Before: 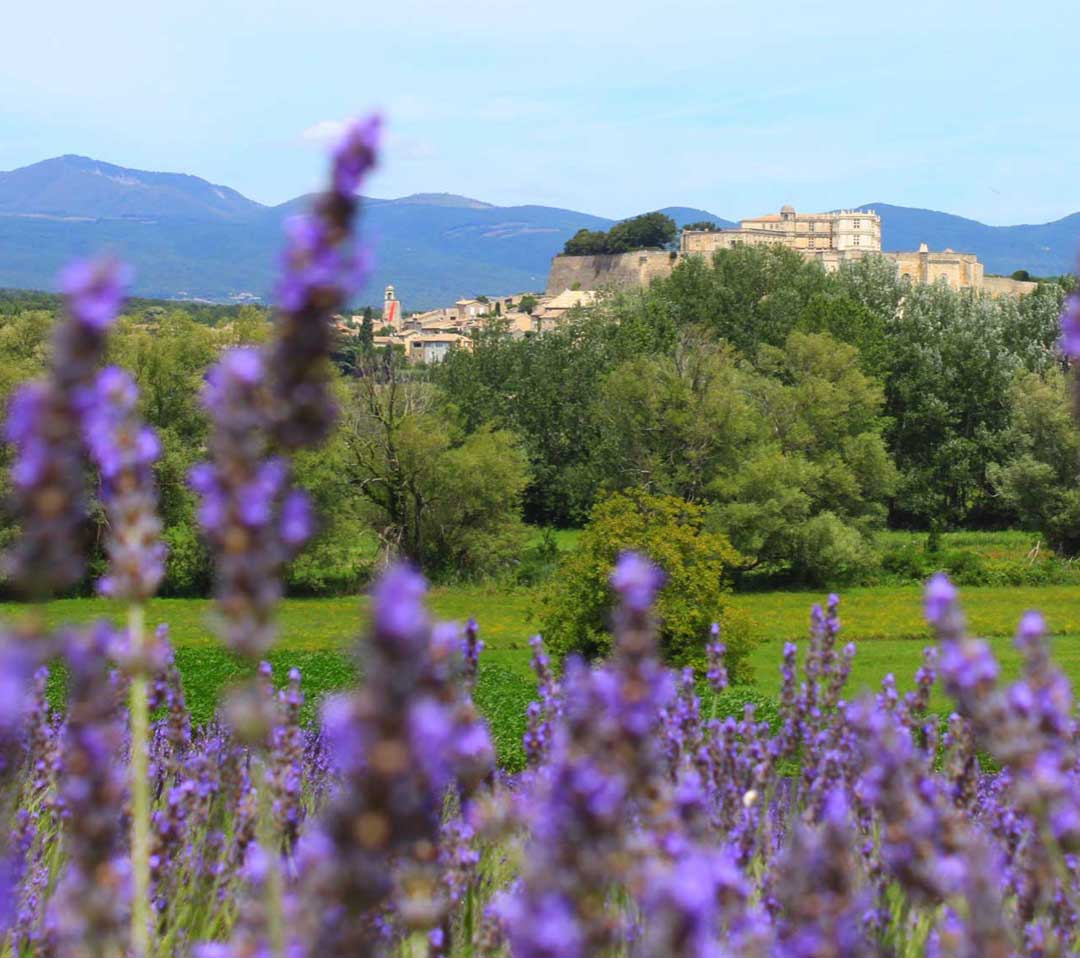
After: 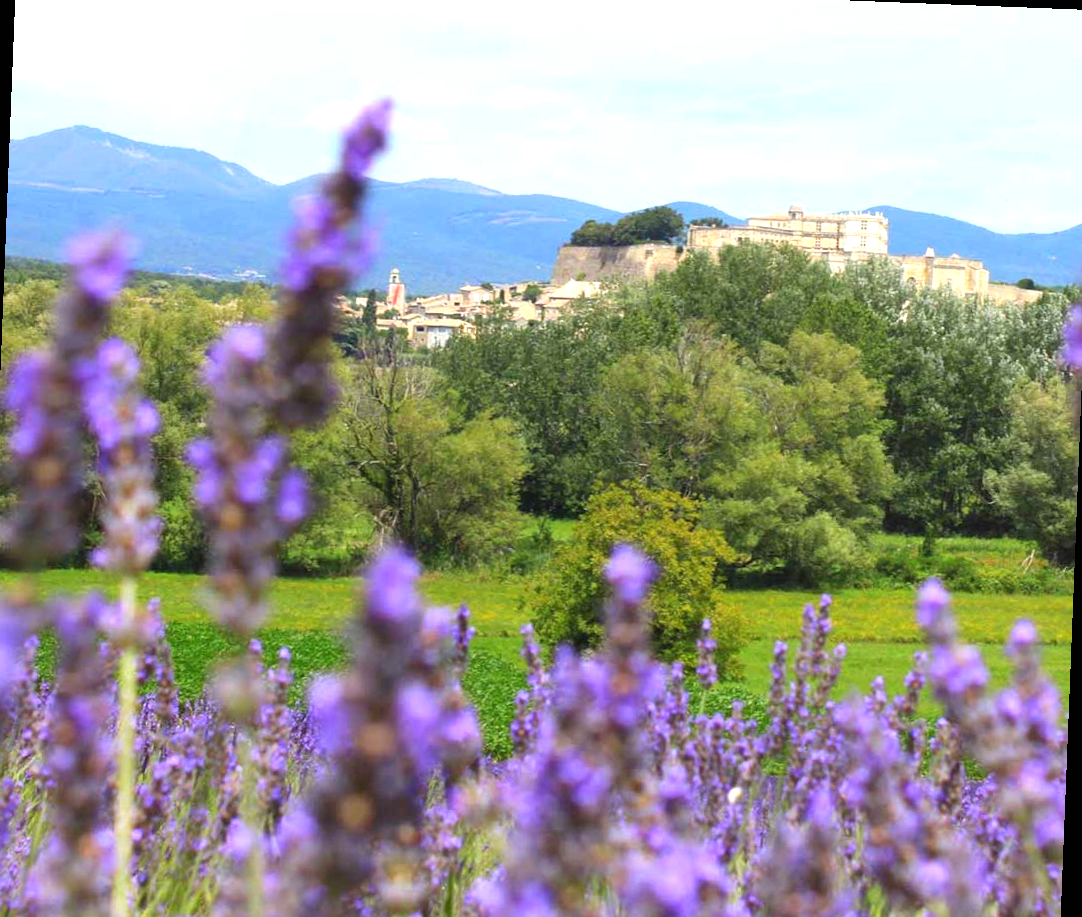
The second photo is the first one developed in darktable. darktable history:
crop: left 1.964%, top 3.251%, right 1.122%, bottom 4.933%
exposure: black level correction 0, exposure 0.7 EV, compensate exposure bias true, compensate highlight preservation false
rotate and perspective: rotation 2.27°, automatic cropping off
